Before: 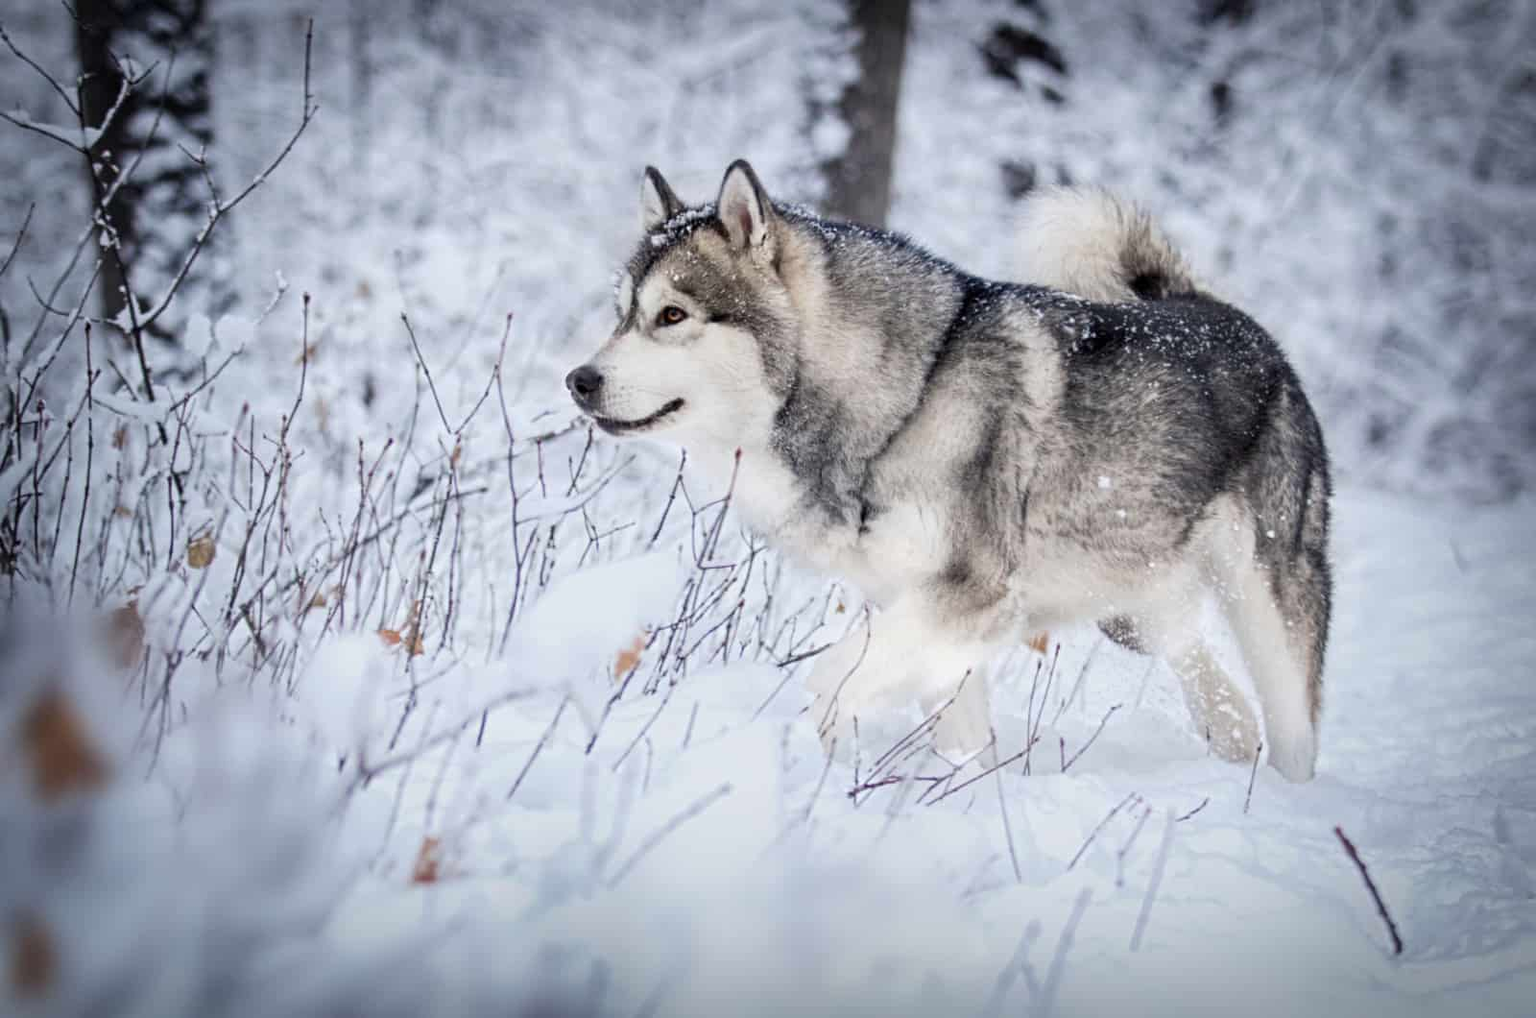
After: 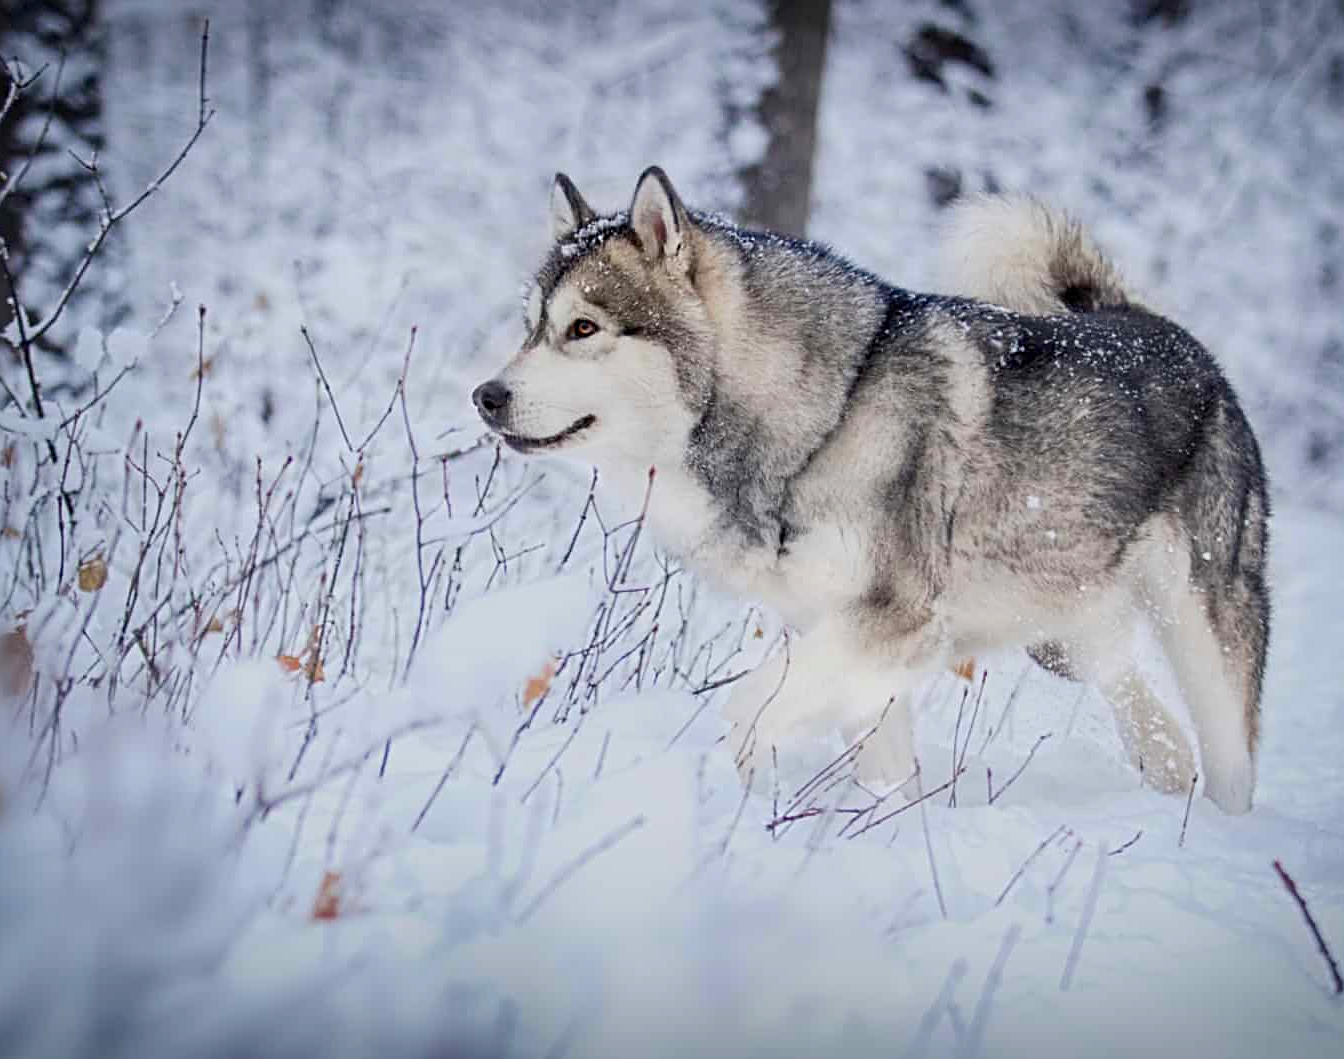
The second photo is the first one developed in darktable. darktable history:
color balance rgb: linear chroma grading › global chroma 9.078%, perceptual saturation grading › global saturation 0.326%, perceptual brilliance grading › global brilliance -0.909%, perceptual brilliance grading › highlights -1.521%, perceptual brilliance grading › mid-tones -1.335%, perceptual brilliance grading › shadows -0.911%, contrast -10.229%
contrast brightness saturation: contrast 0.081, saturation 0.204
sharpen: on, module defaults
crop: left 7.349%, right 7.796%
